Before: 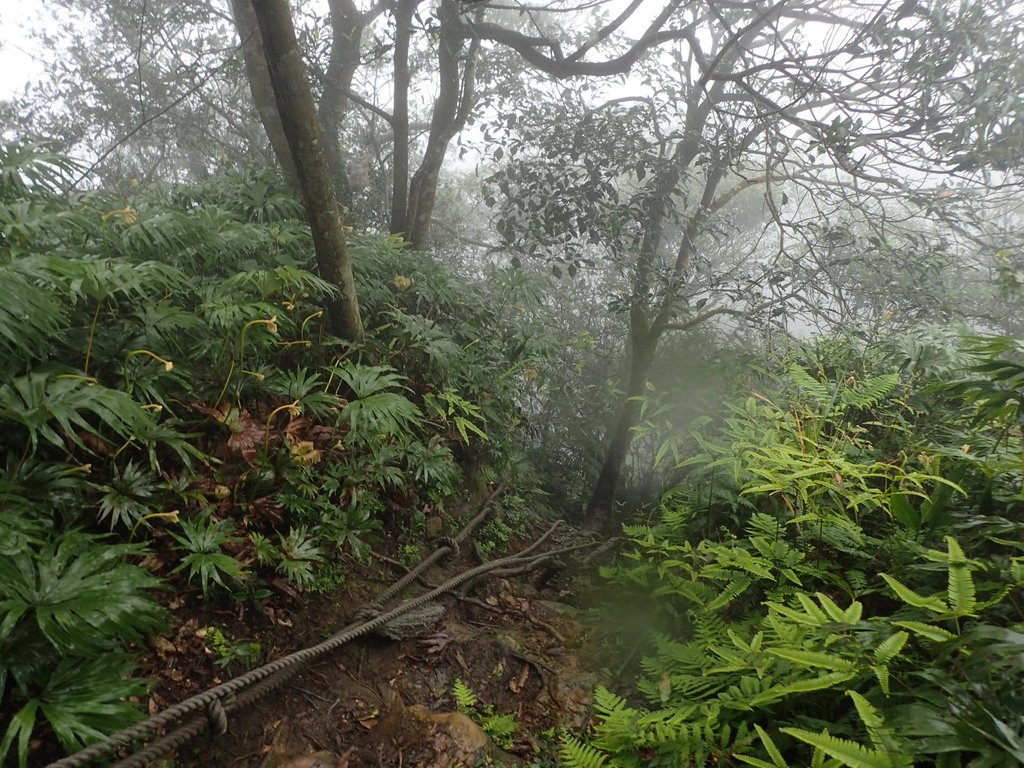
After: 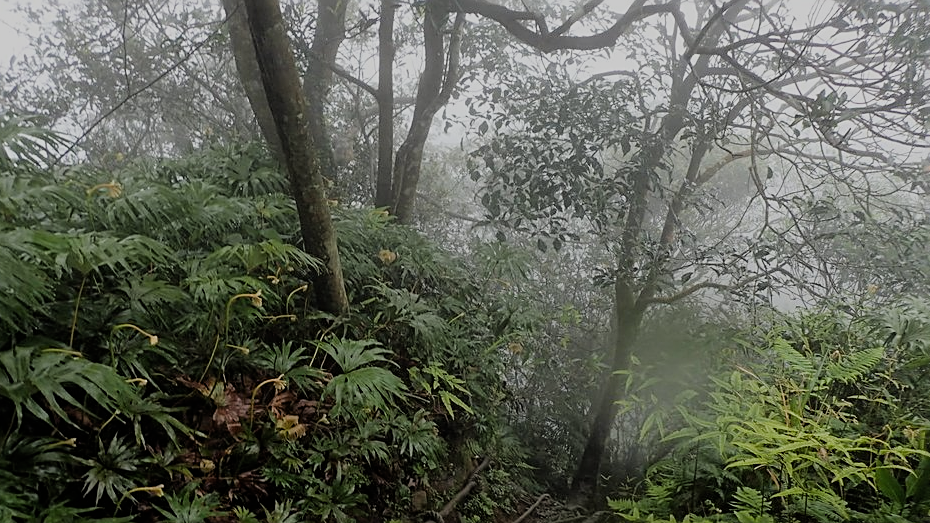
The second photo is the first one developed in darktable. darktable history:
sharpen: on, module defaults
filmic rgb: black relative exposure -6.73 EV, white relative exposure 4.56 EV, hardness 3.26
exposure: exposure -0.272 EV, compensate highlight preservation false
crop: left 1.532%, top 3.4%, right 7.595%, bottom 28.458%
